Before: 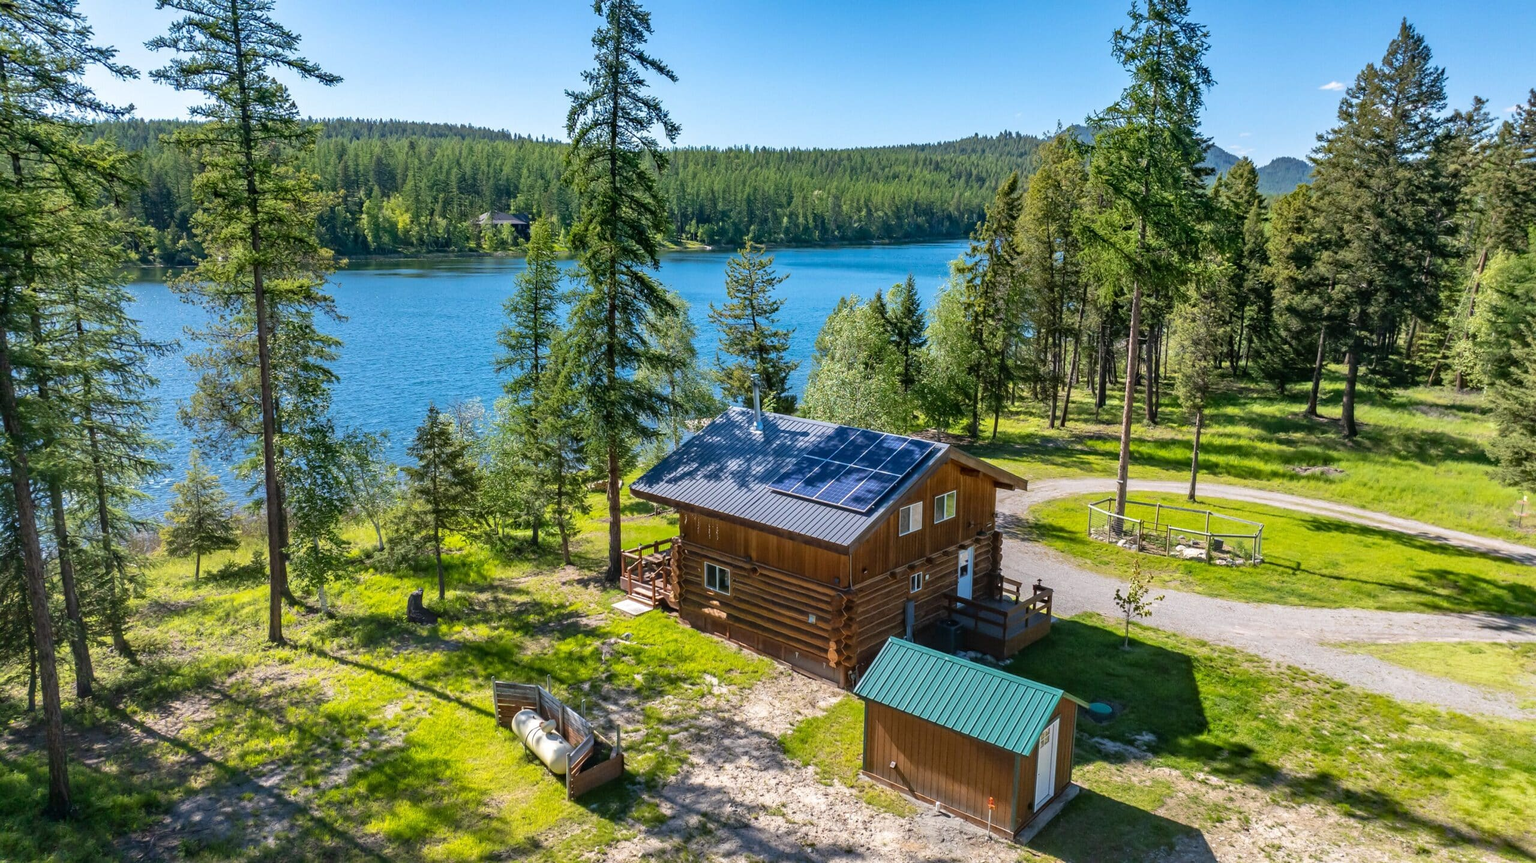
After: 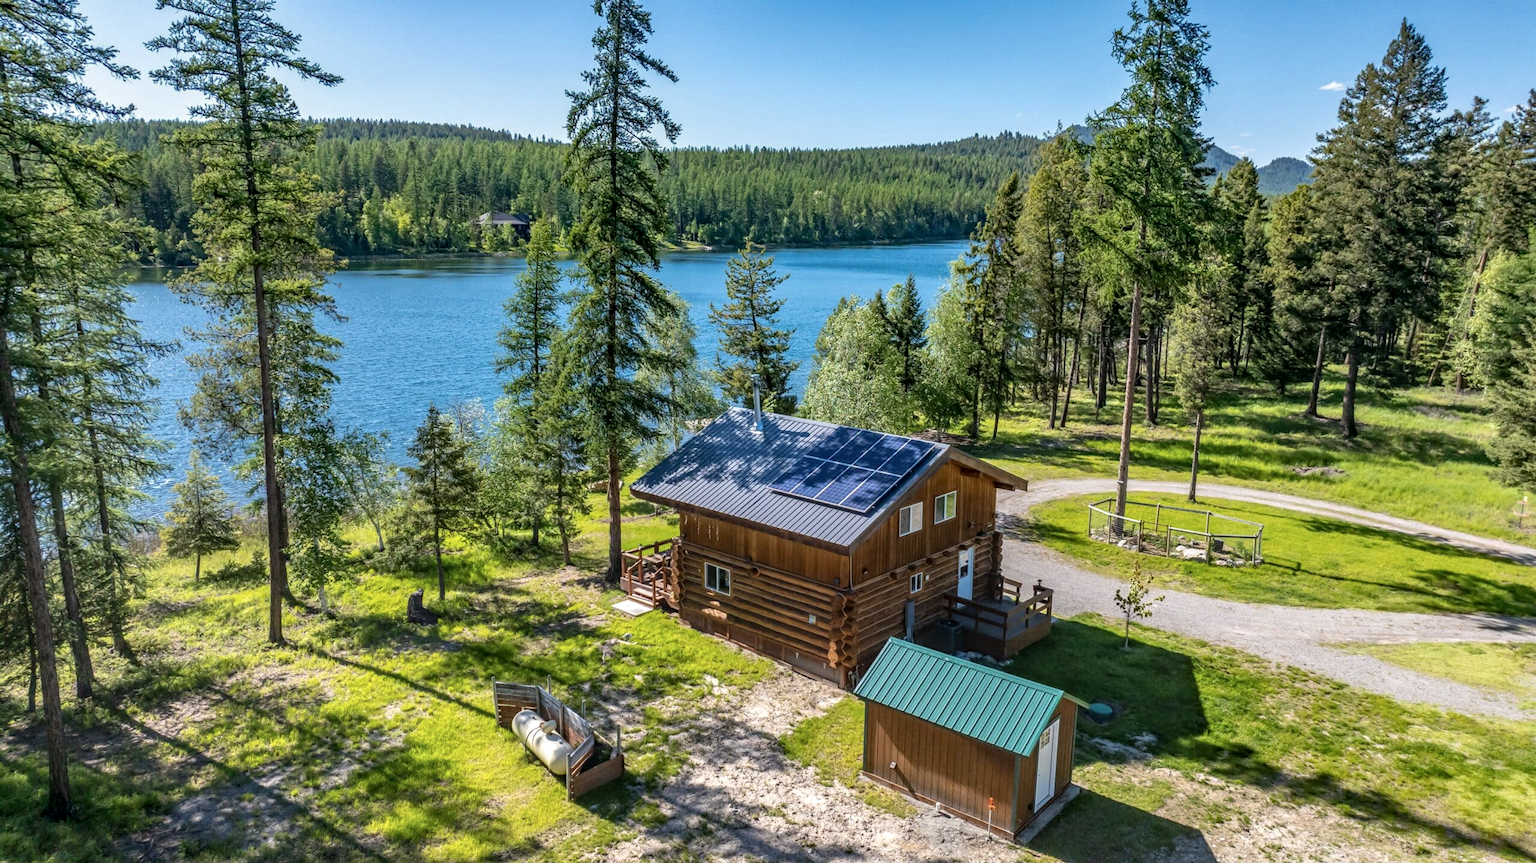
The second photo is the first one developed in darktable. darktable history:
local contrast: detail 140%
contrast brightness saturation: contrast -0.1, saturation -0.1
